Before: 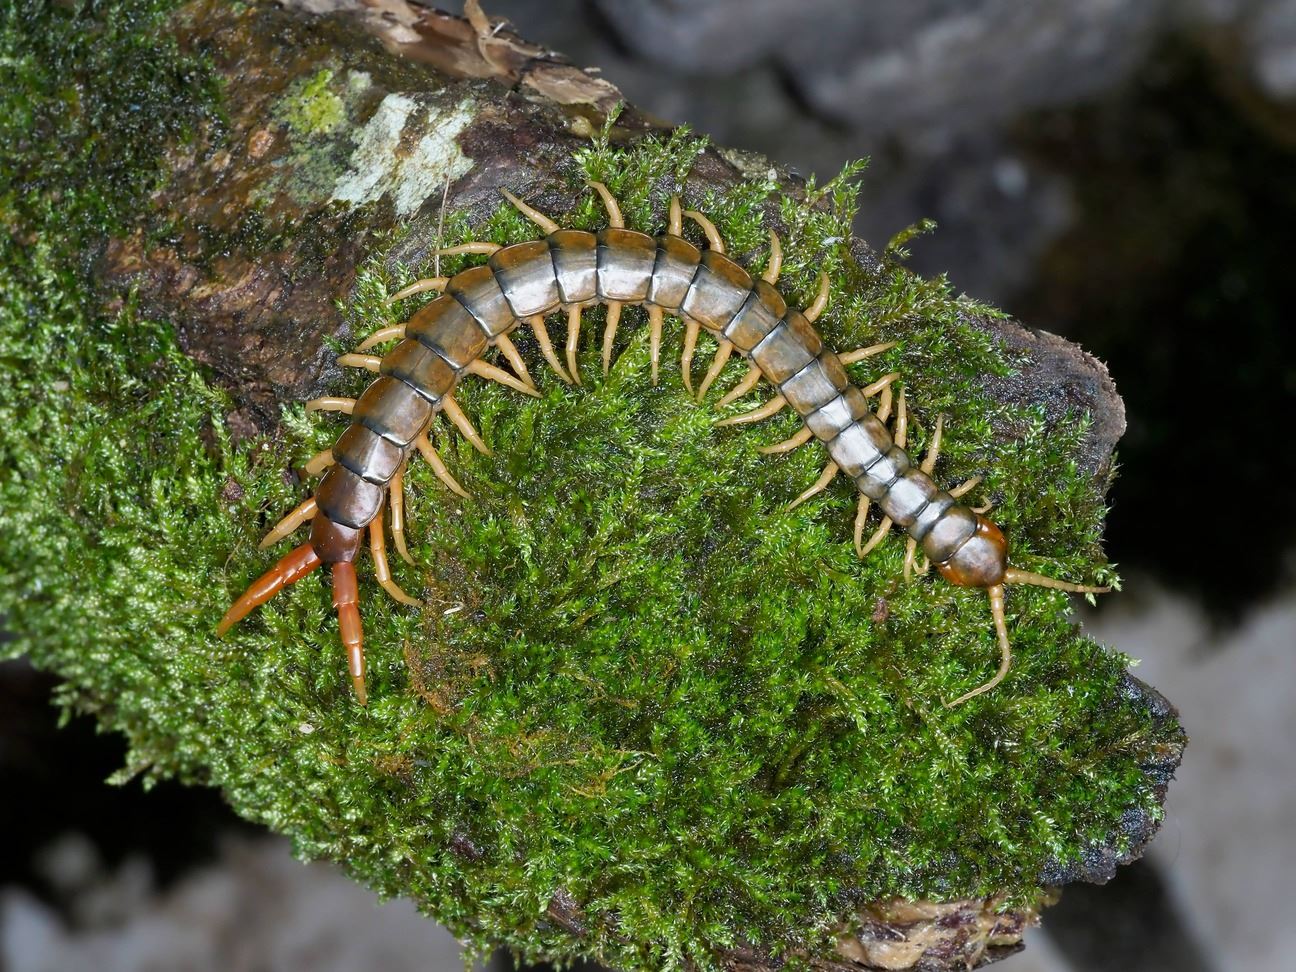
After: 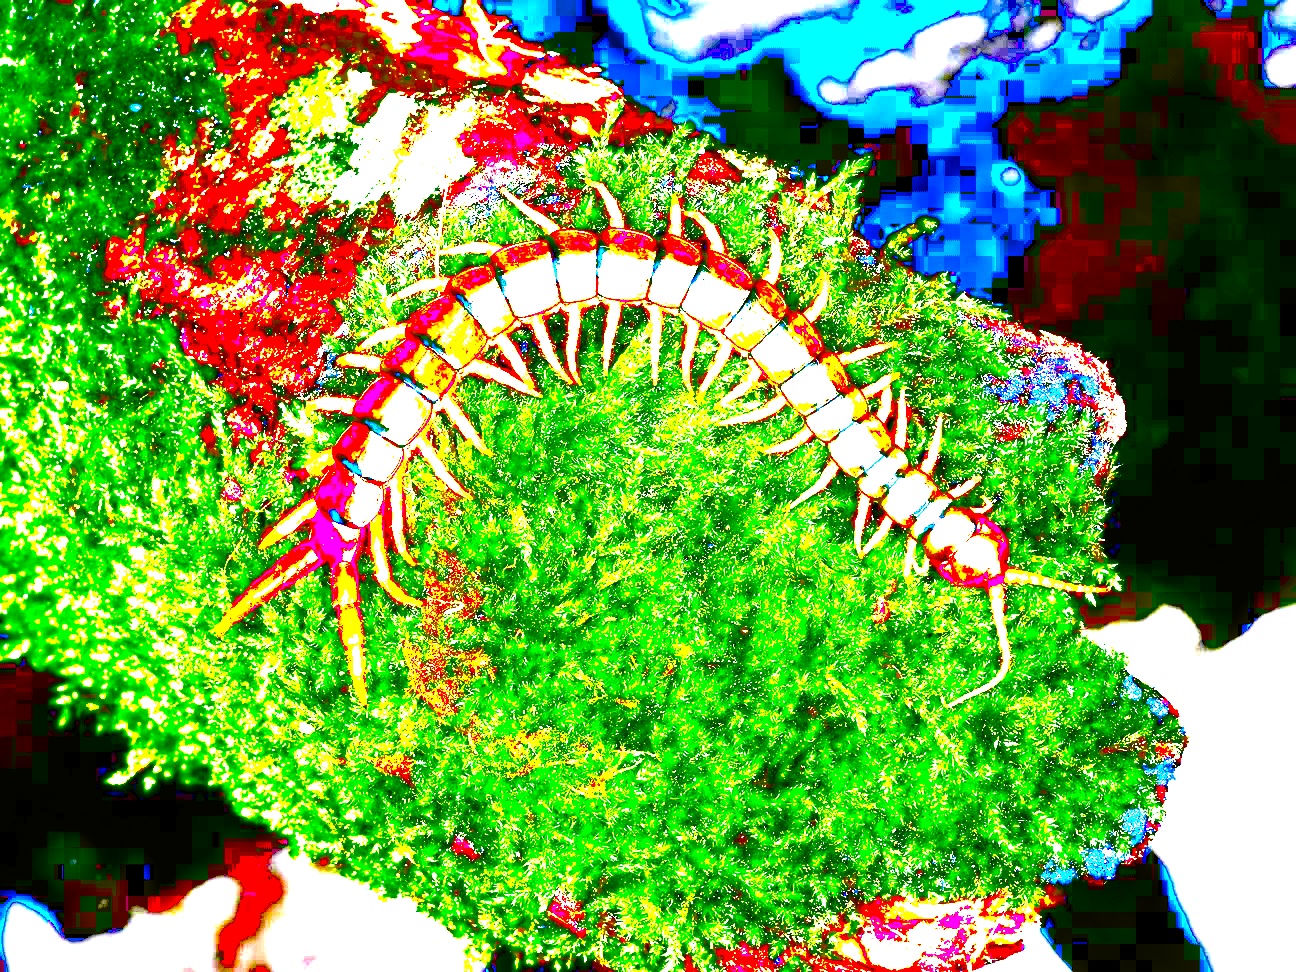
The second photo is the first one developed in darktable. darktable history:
contrast brightness saturation: contrast 0.07, brightness -0.13, saturation 0.06
exposure: black level correction 0.1, exposure 3 EV, compensate highlight preservation false
